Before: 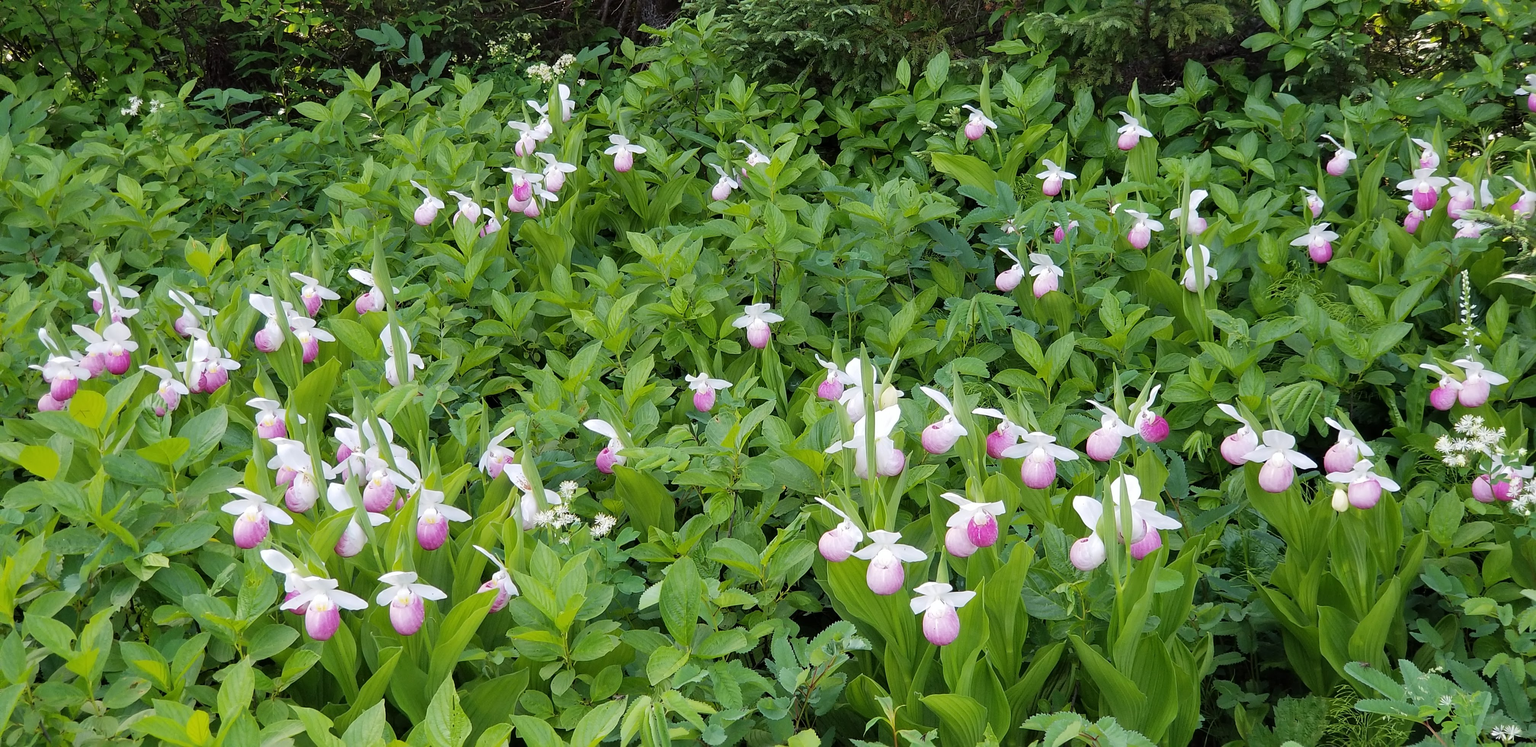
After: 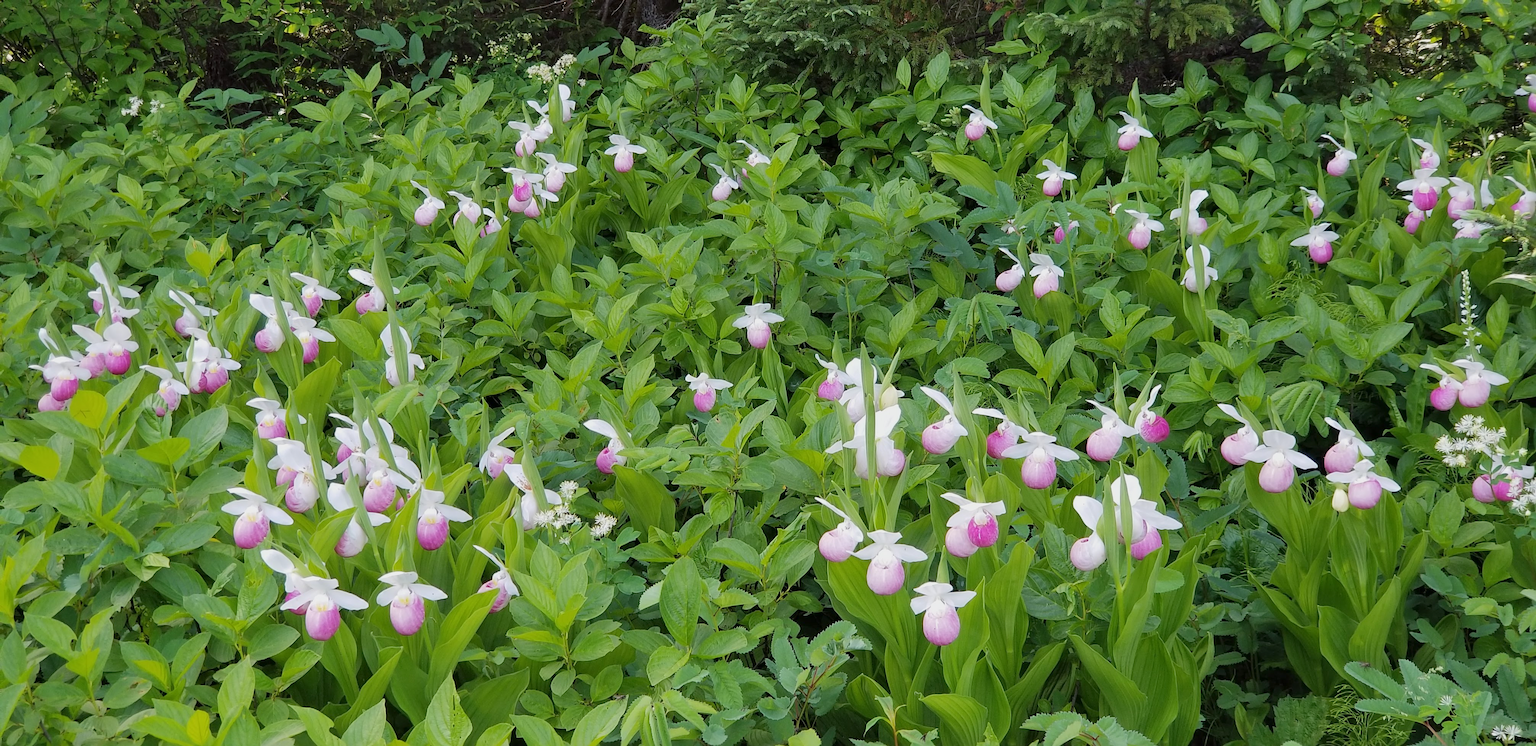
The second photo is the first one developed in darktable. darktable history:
color balance rgb: perceptual saturation grading › global saturation 0.617%, contrast -10.107%
